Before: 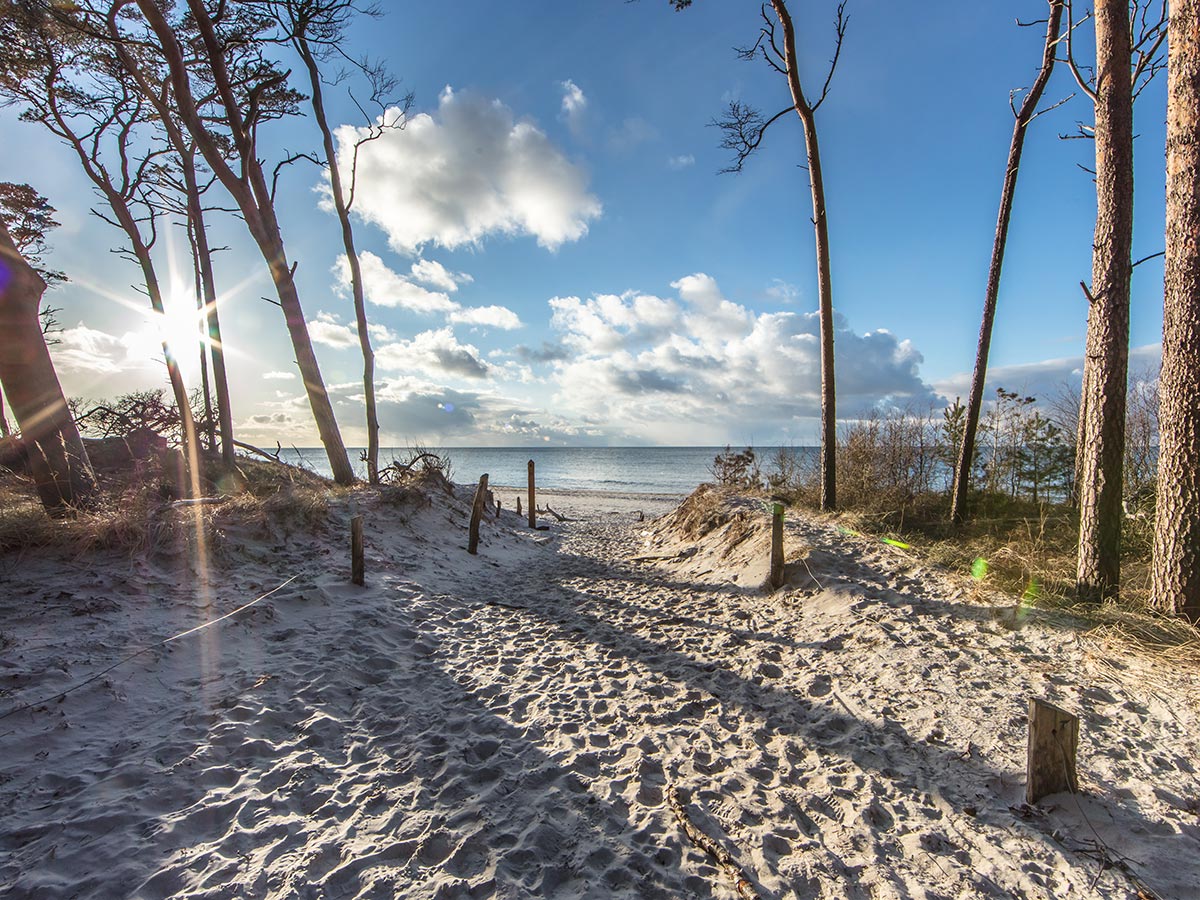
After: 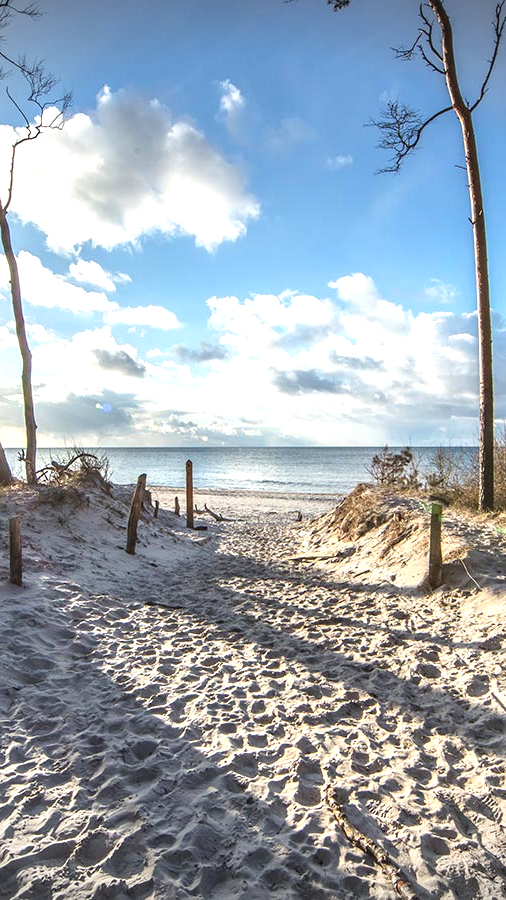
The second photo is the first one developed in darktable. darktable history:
crop: left 28.583%, right 29.231%
exposure: black level correction 0, exposure 0.68 EV, compensate exposure bias true, compensate highlight preservation false
vignetting: fall-off start 88.03%, fall-off radius 24.9%
